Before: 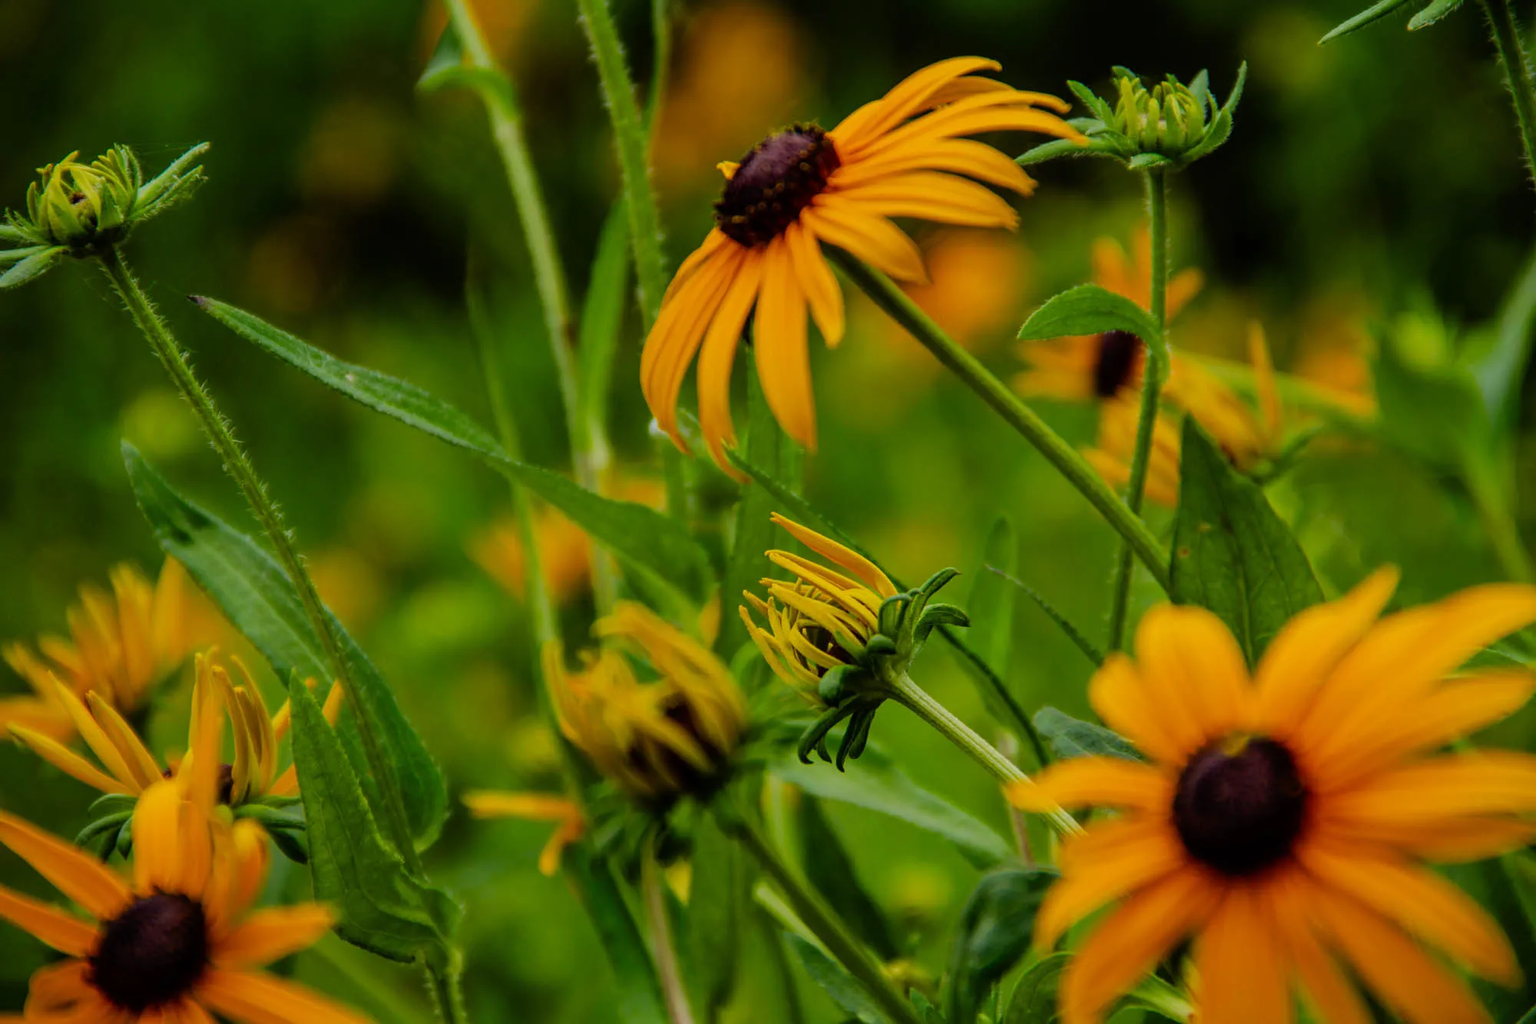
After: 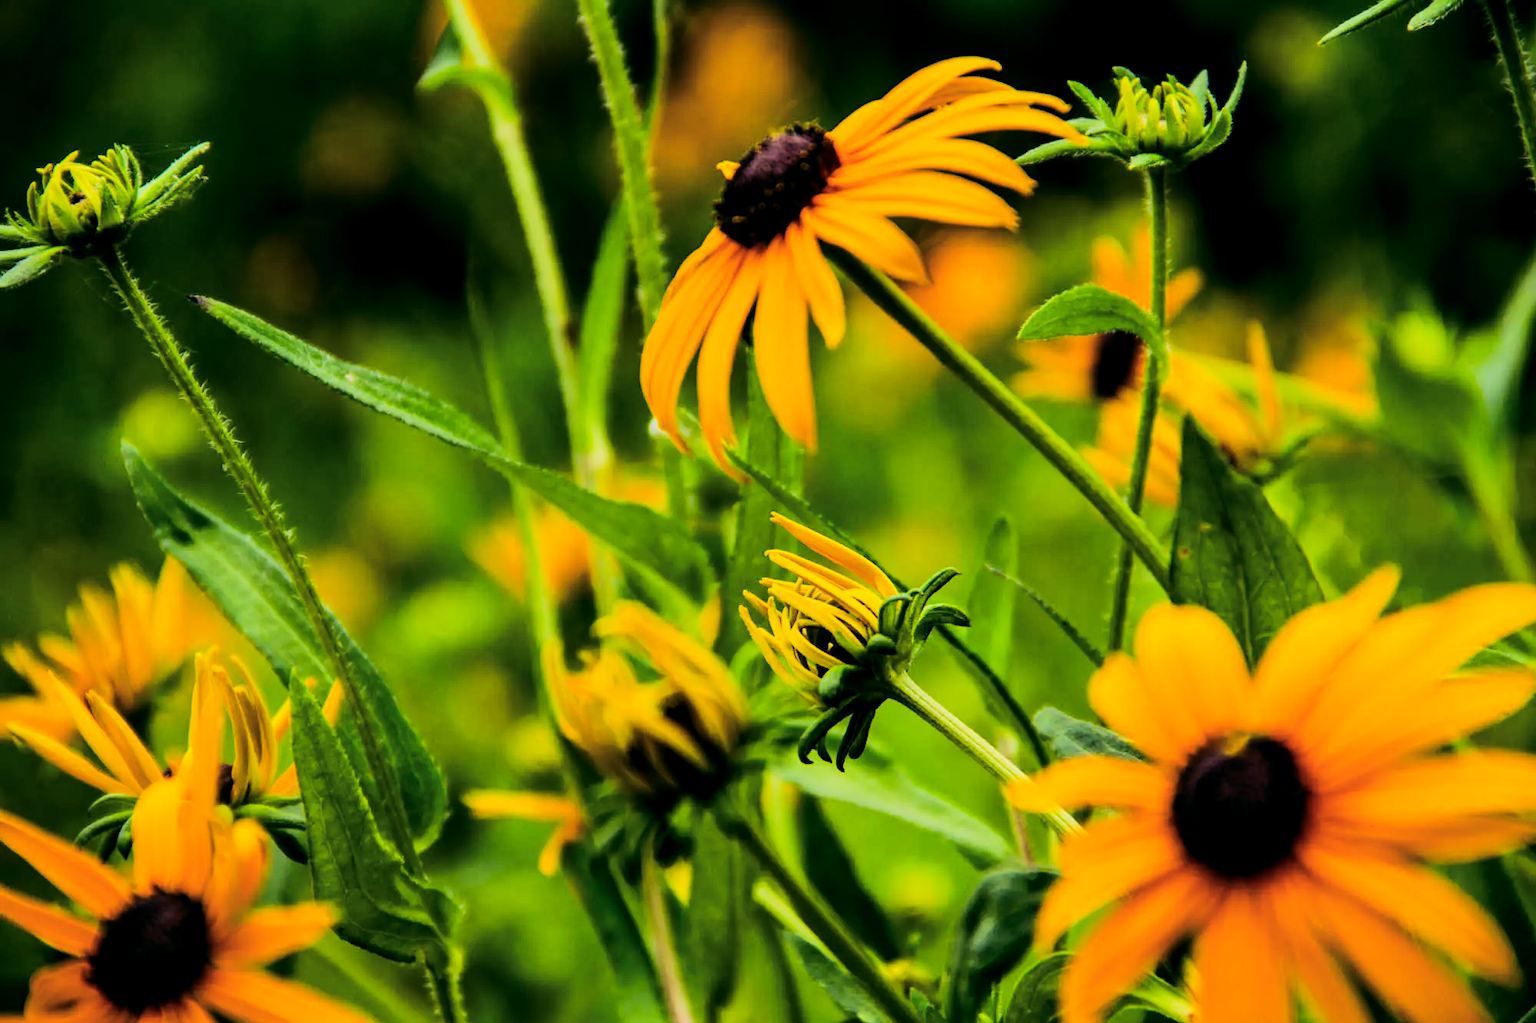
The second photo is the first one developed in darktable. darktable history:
color balance rgb: shadows lift › chroma 3.03%, shadows lift › hue 281.47°, highlights gain › chroma 1.625%, highlights gain › hue 55.67°, global offset › luminance -0.342%, global offset › chroma 0.115%, global offset › hue 167.55°, perceptual saturation grading › global saturation 0.711%, perceptual brilliance grading › highlights 3.732%, perceptual brilliance grading › mid-tones -17.248%, perceptual brilliance grading › shadows -41.062%, global vibrance 20%
shadows and highlights: shadows 11.42, white point adjustment 1.11, highlights -1.33, soften with gaussian
tone equalizer: -7 EV 0.163 EV, -6 EV 0.595 EV, -5 EV 1.15 EV, -4 EV 1.36 EV, -3 EV 1.12 EV, -2 EV 0.6 EV, -1 EV 0.146 EV, edges refinement/feathering 500, mask exposure compensation -1.57 EV, preserve details no
